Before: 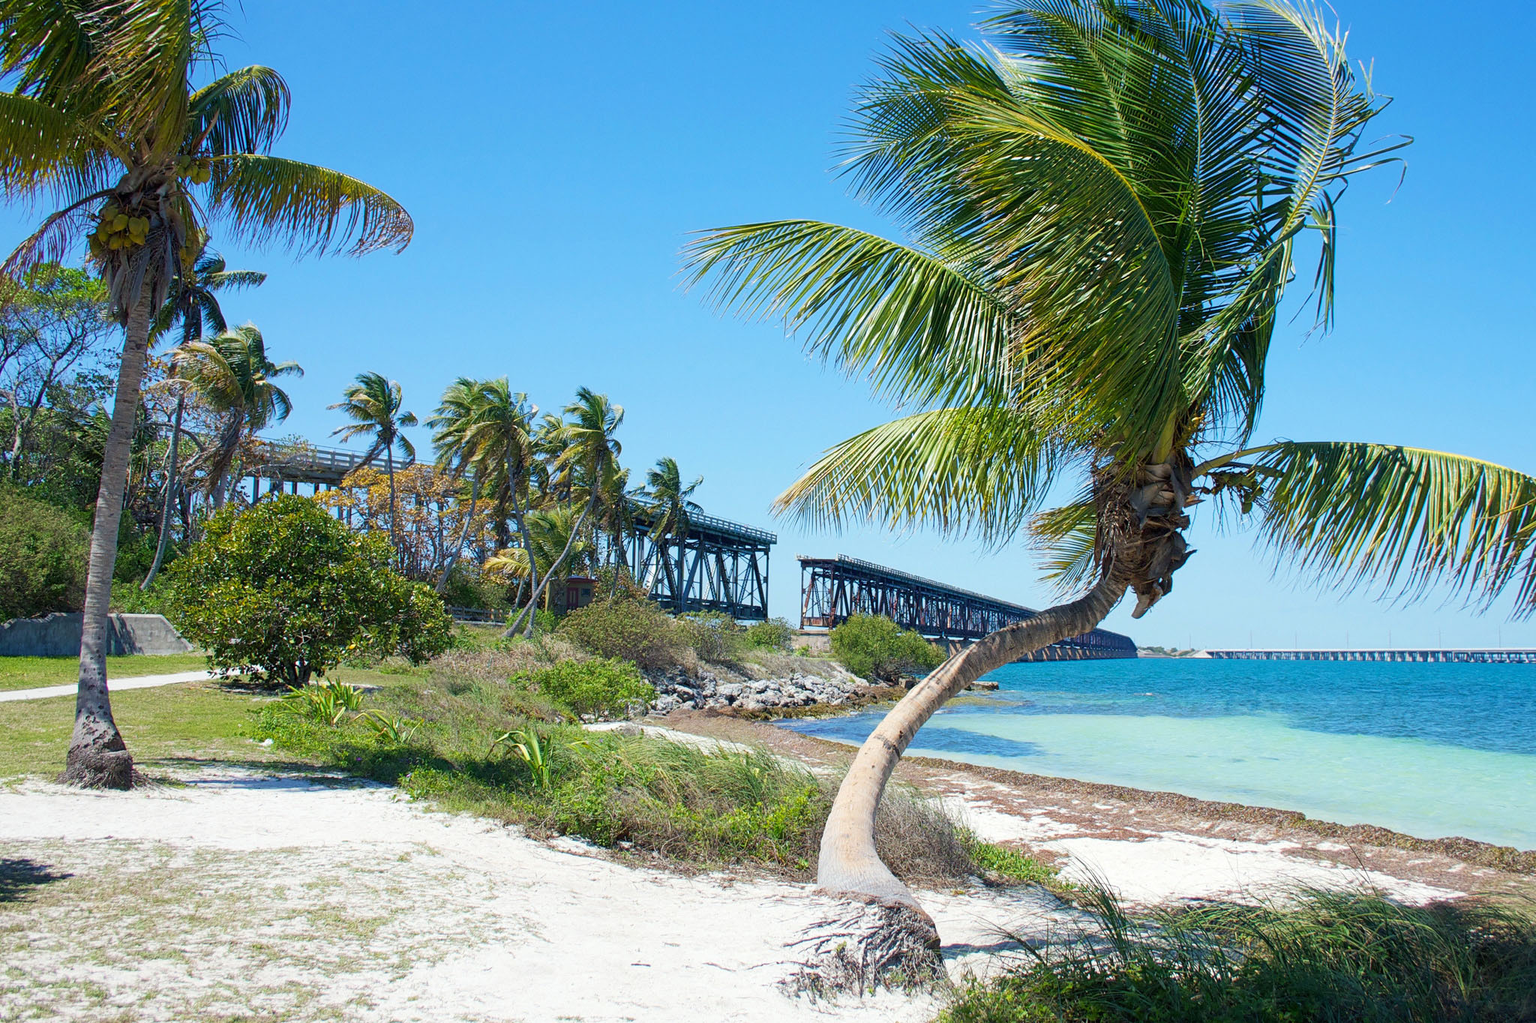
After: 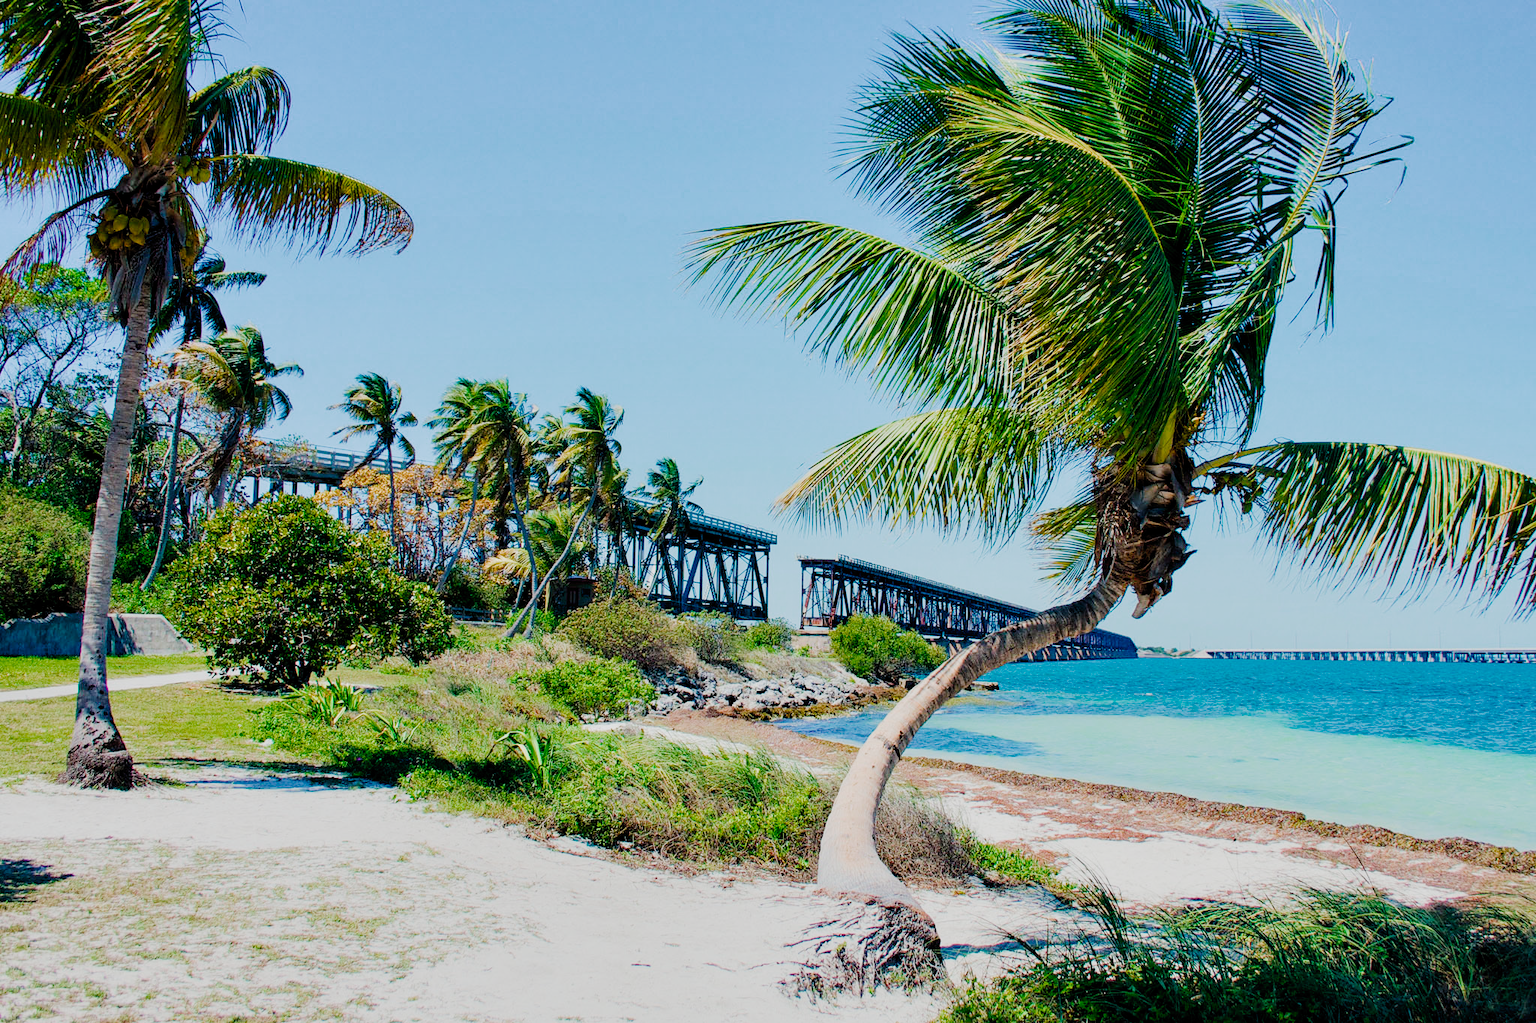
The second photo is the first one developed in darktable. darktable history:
color balance rgb: highlights gain › chroma 0.11%, highlights gain › hue 332.28°, perceptual saturation grading › global saturation 29.534%, perceptual brilliance grading › global brilliance 12.71%
contrast equalizer: octaves 7, y [[0.586, 0.584, 0.576, 0.565, 0.552, 0.539], [0.5 ×6], [0.97, 0.959, 0.919, 0.859, 0.789, 0.717], [0 ×6], [0 ×6]]
filmic rgb: black relative exposure -7.65 EV, white relative exposure 4.56 EV, threshold 2.96 EV, hardness 3.61, color science v5 (2021), contrast in shadows safe, contrast in highlights safe, enable highlight reconstruction true
tone curve: curves: ch0 [(0, 0) (0.003, 0.002) (0.011, 0.006) (0.025, 0.013) (0.044, 0.019) (0.069, 0.032) (0.1, 0.056) (0.136, 0.095) (0.177, 0.144) (0.224, 0.193) (0.277, 0.26) (0.335, 0.331) (0.399, 0.405) (0.468, 0.479) (0.543, 0.552) (0.623, 0.624) (0.709, 0.699) (0.801, 0.772) (0.898, 0.856) (1, 1)], preserve colors none
